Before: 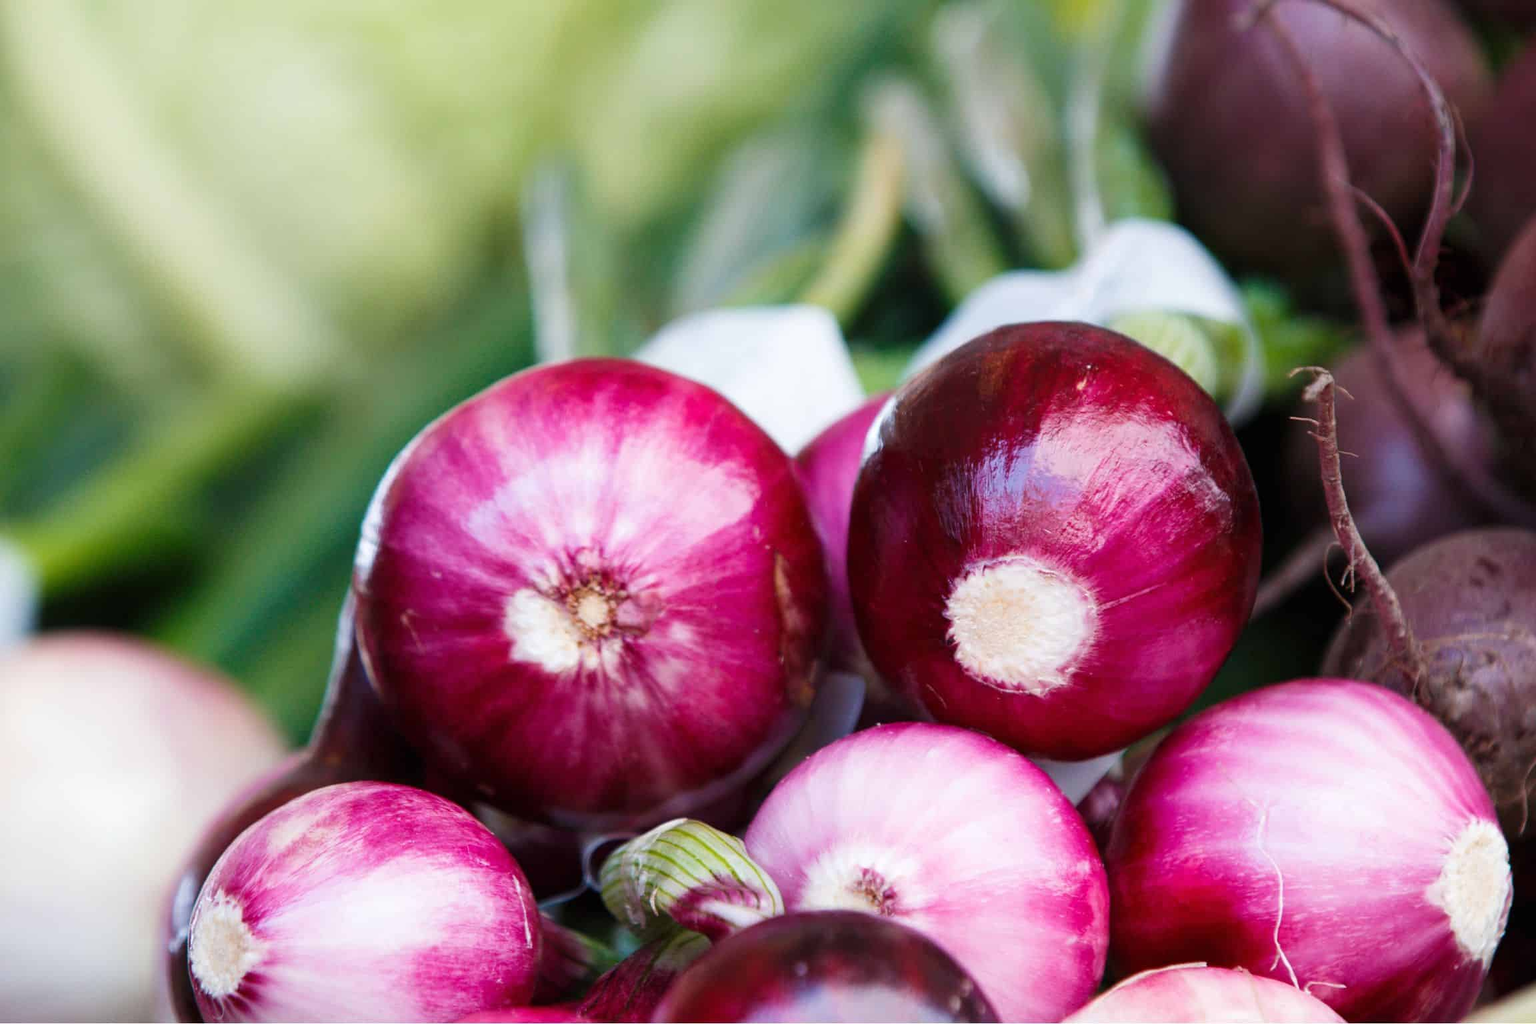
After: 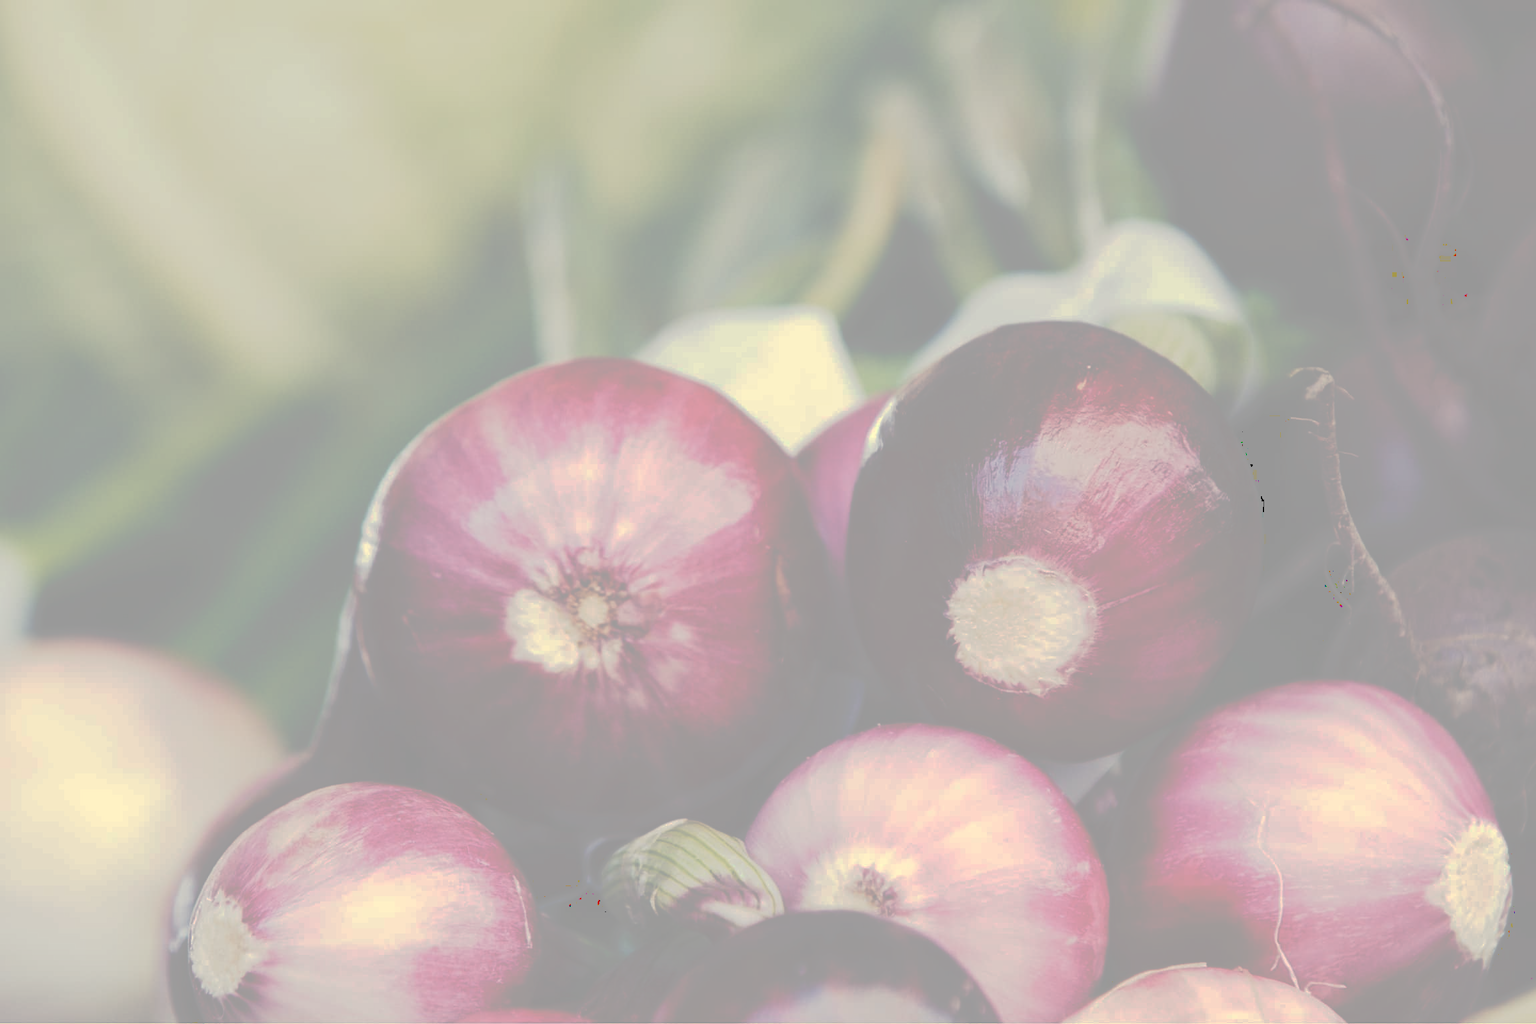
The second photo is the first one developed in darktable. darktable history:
color balance rgb: shadows lift › chroma 2%, shadows lift › hue 263°, highlights gain › chroma 8%, highlights gain › hue 84°, linear chroma grading › global chroma -15%, saturation formula JzAzBz (2021)
tone curve: curves: ch0 [(0, 0) (0.003, 0.626) (0.011, 0.626) (0.025, 0.63) (0.044, 0.631) (0.069, 0.632) (0.1, 0.636) (0.136, 0.637) (0.177, 0.641) (0.224, 0.642) (0.277, 0.646) (0.335, 0.649) (0.399, 0.661) (0.468, 0.679) (0.543, 0.702) (0.623, 0.732) (0.709, 0.769) (0.801, 0.804) (0.898, 0.847) (1, 1)], preserve colors none
